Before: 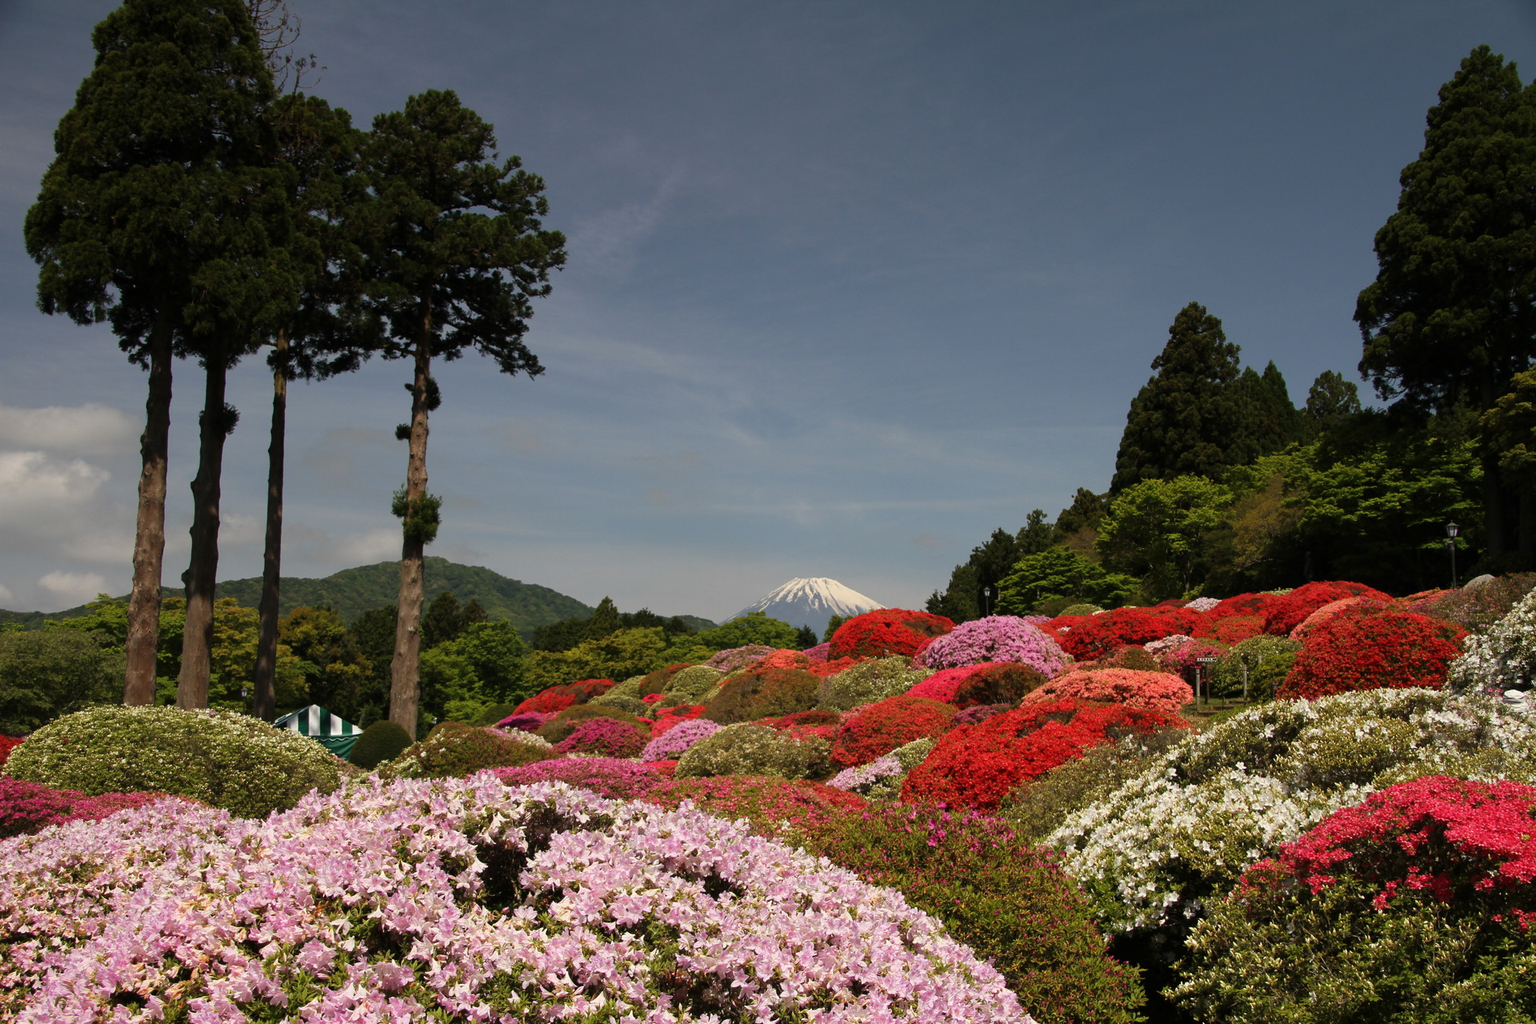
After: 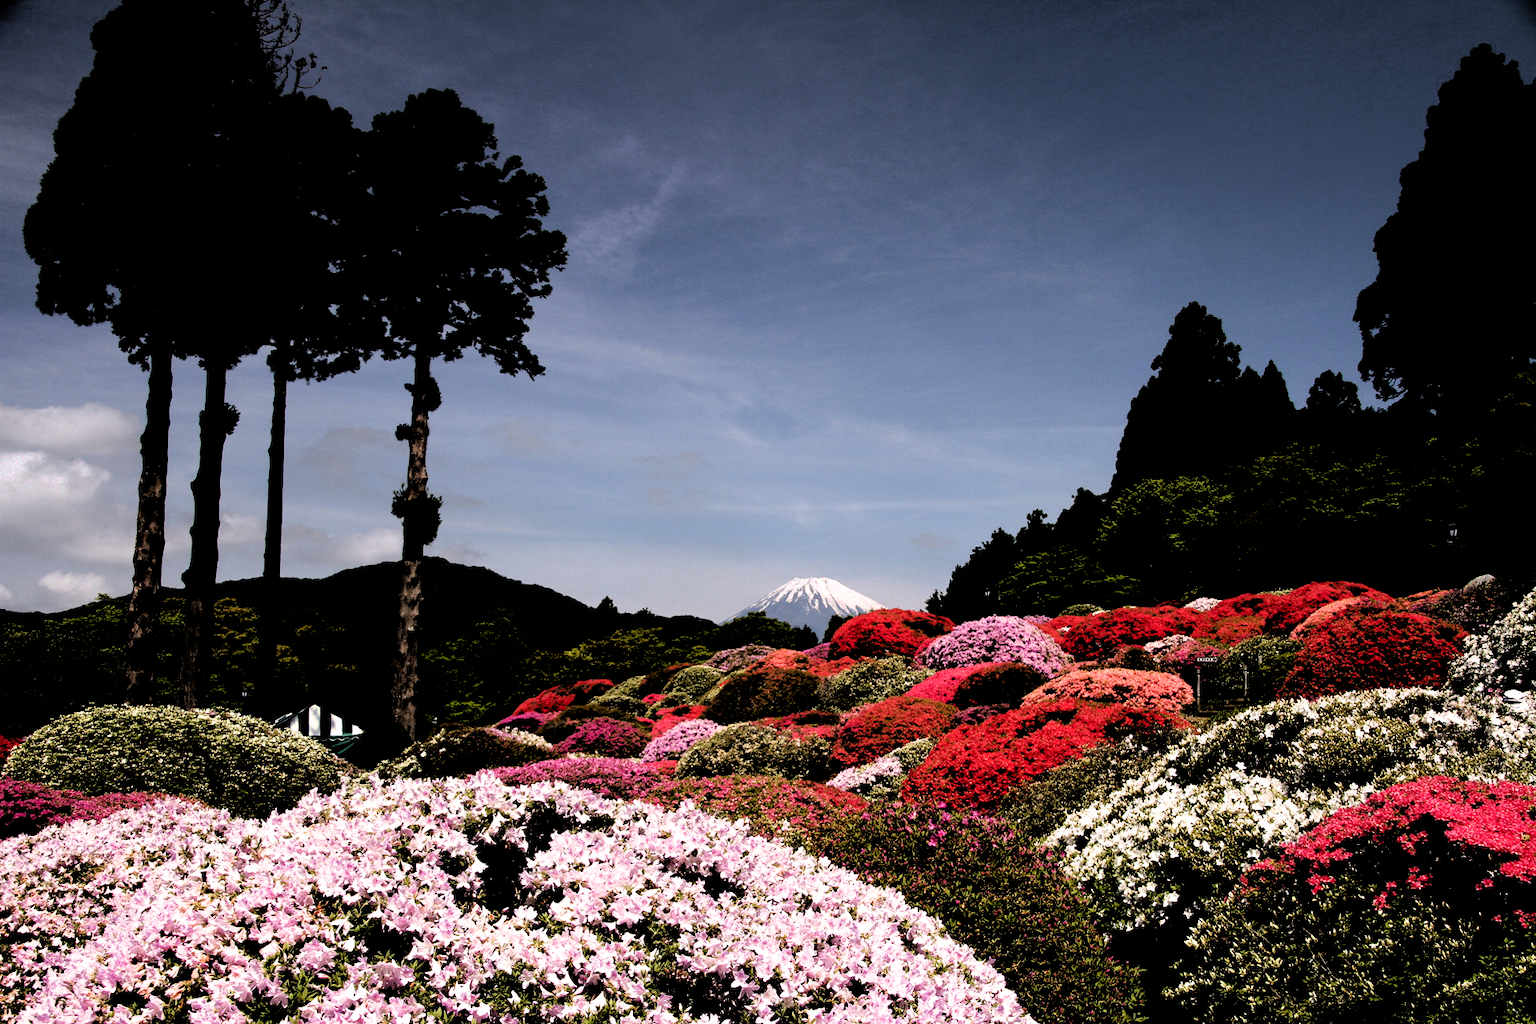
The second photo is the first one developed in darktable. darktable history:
filmic rgb: black relative exposure -1 EV, white relative exposure 2.05 EV, hardness 1.52, contrast 2.25, enable highlight reconstruction true
contrast brightness saturation: saturation 0.13
white balance: red 1.004, blue 1.096
